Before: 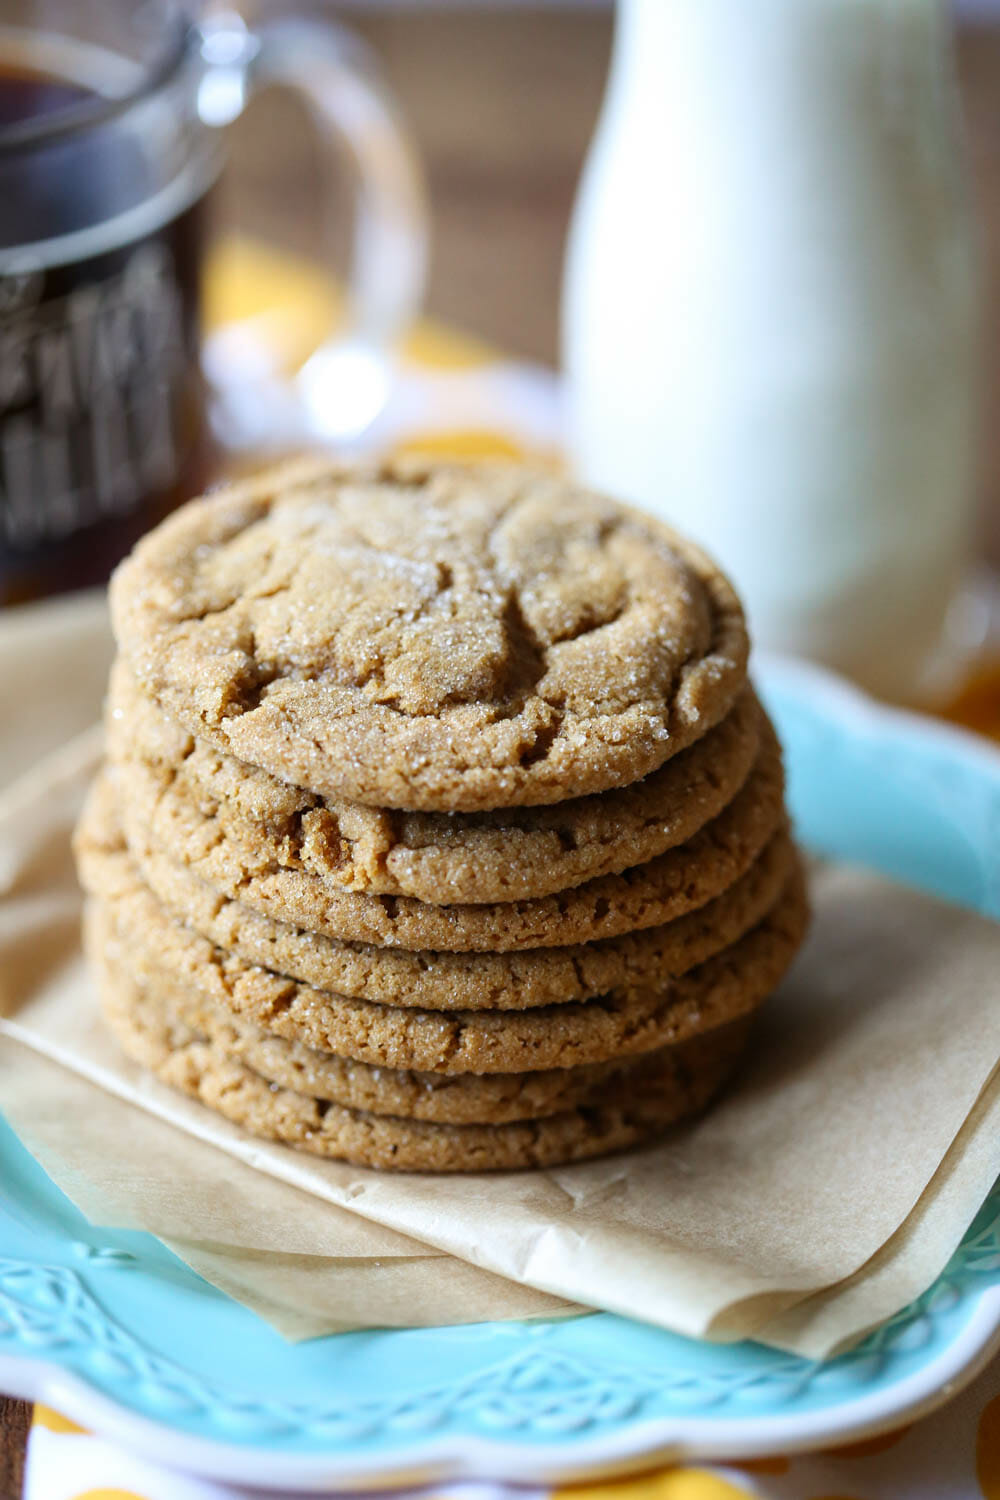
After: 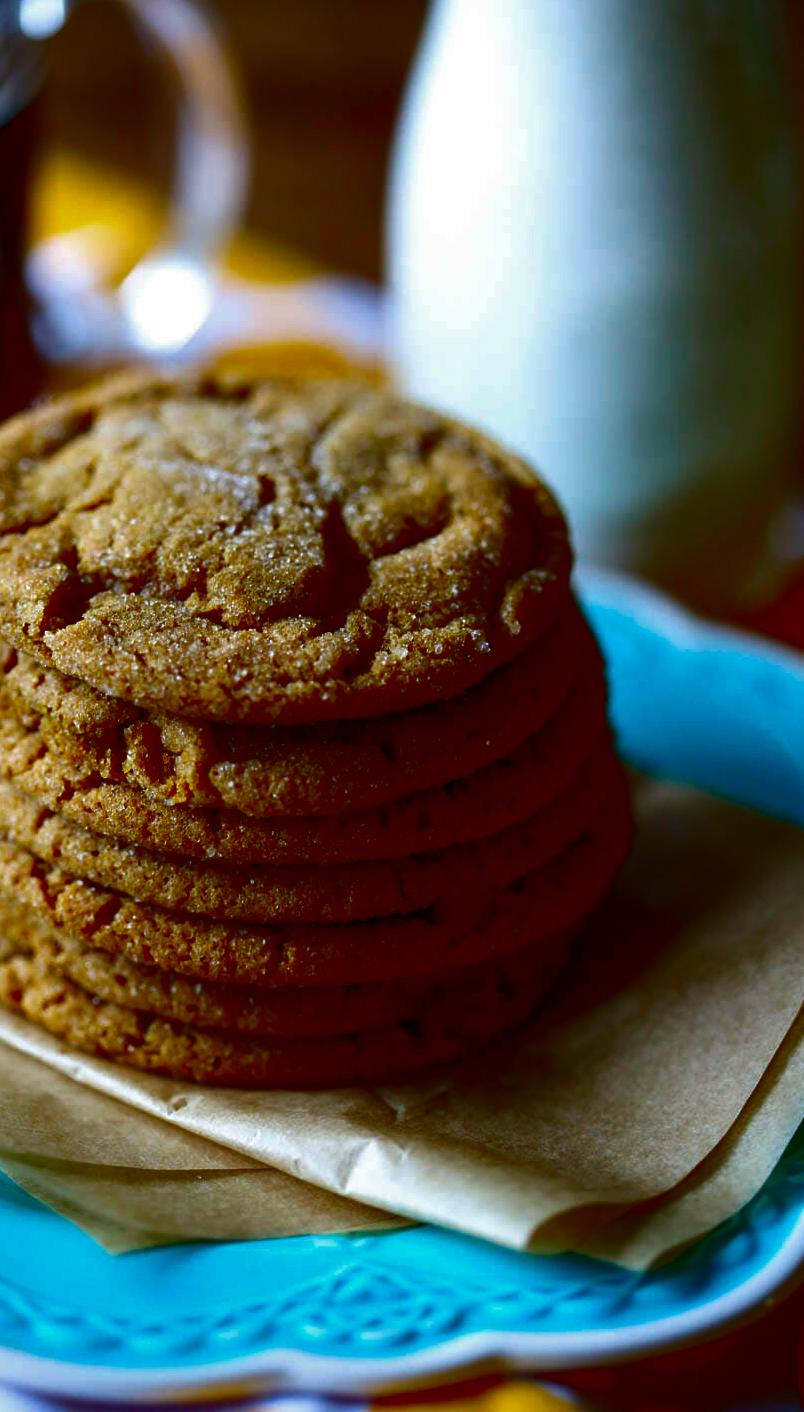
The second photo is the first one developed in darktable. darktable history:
shadows and highlights: radius 337.09, shadows 28.47, soften with gaussian
contrast brightness saturation: brightness -0.994, saturation 0.996
crop and rotate: left 17.851%, top 5.851%, right 1.748%
